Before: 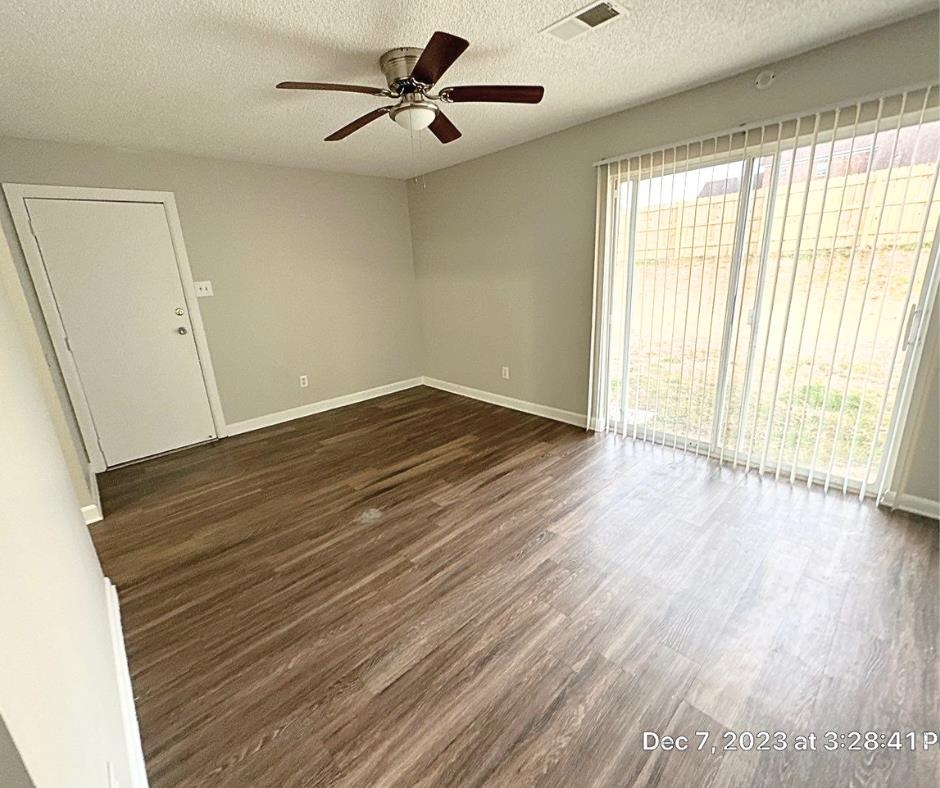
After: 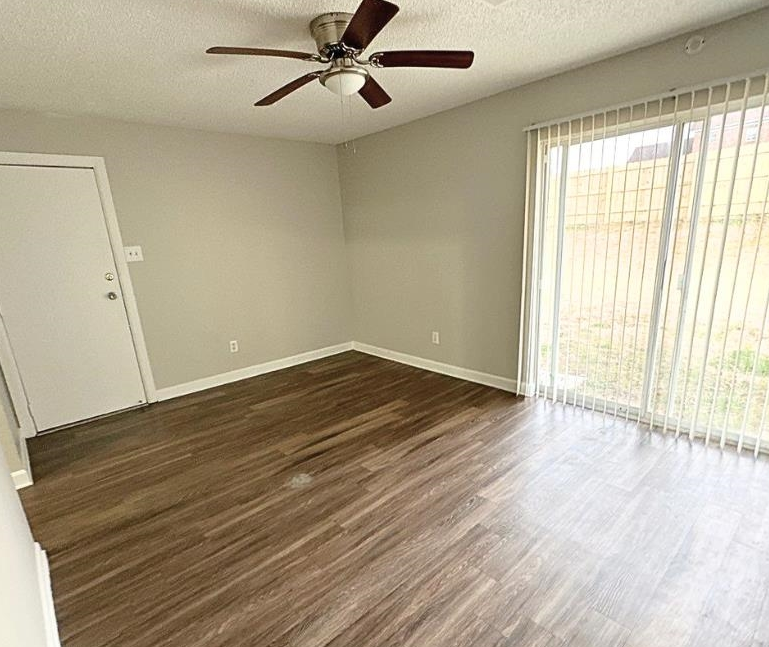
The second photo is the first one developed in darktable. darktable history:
crop and rotate: left 7.53%, top 4.632%, right 10.603%, bottom 13.167%
